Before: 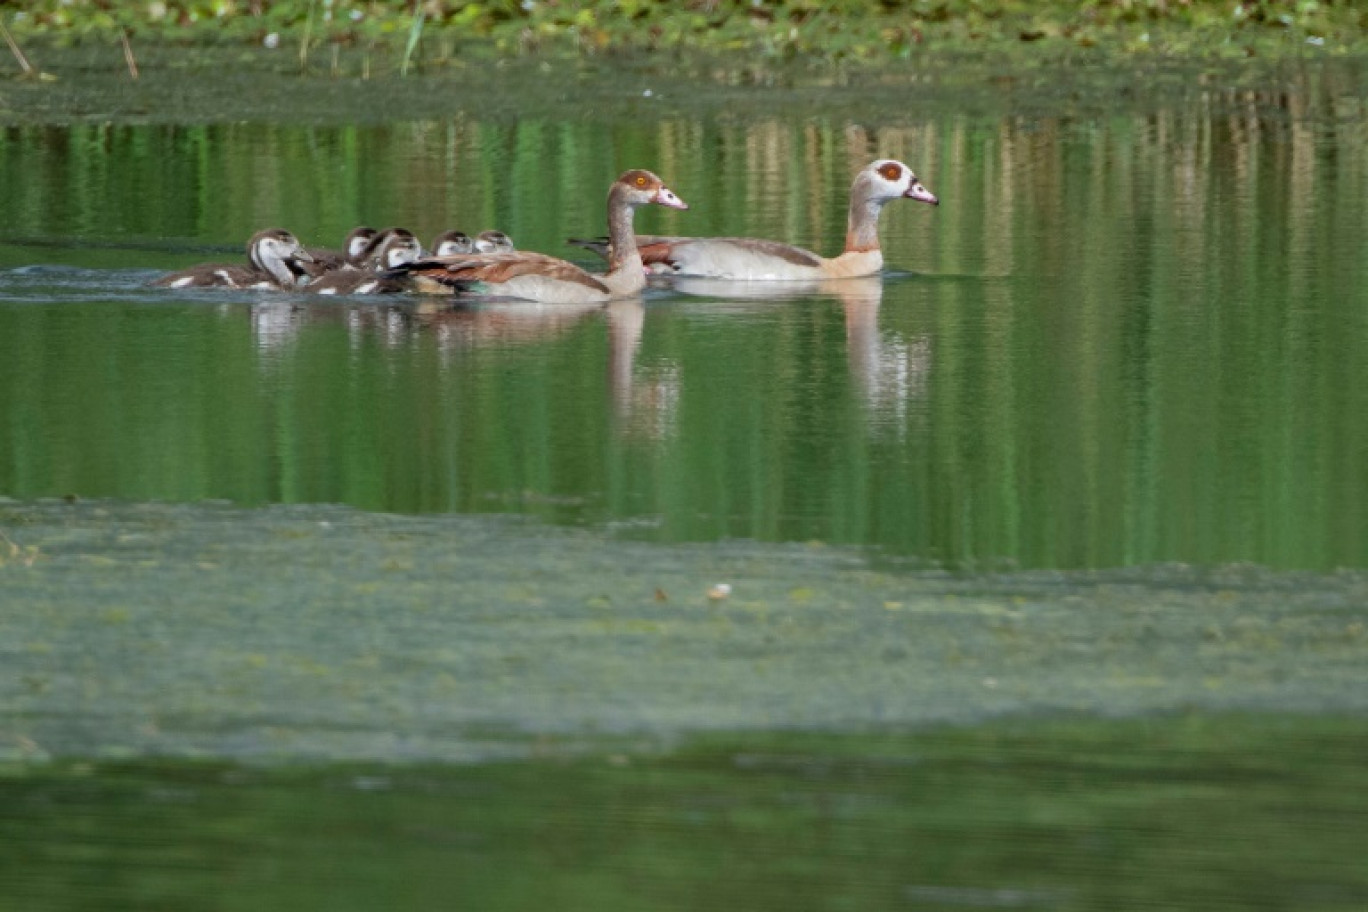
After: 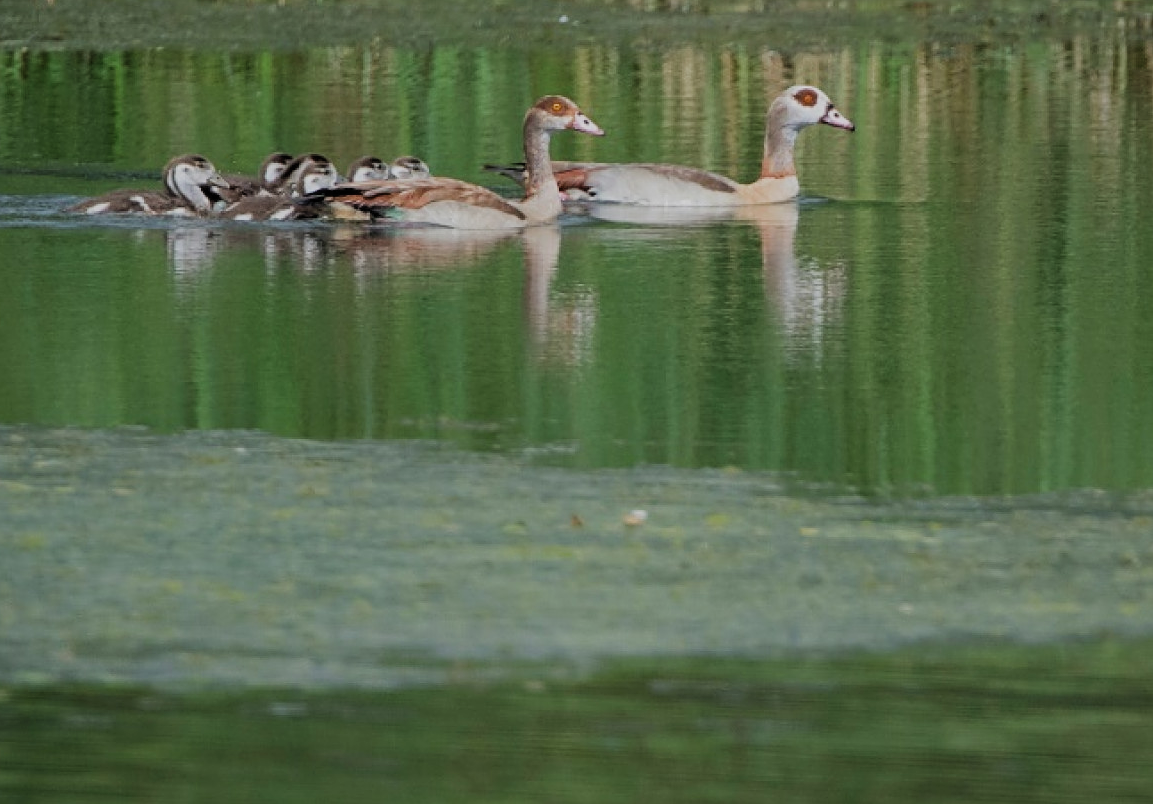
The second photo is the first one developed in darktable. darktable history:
crop: left 6.142%, top 8.135%, right 9.541%, bottom 3.605%
filmic rgb: black relative exposure -7.79 EV, white relative exposure 4.31 EV, threshold 2.96 EV, hardness 3.86, color science v5 (2021), iterations of high-quality reconstruction 0, contrast in shadows safe, contrast in highlights safe, enable highlight reconstruction true
sharpen: on, module defaults
